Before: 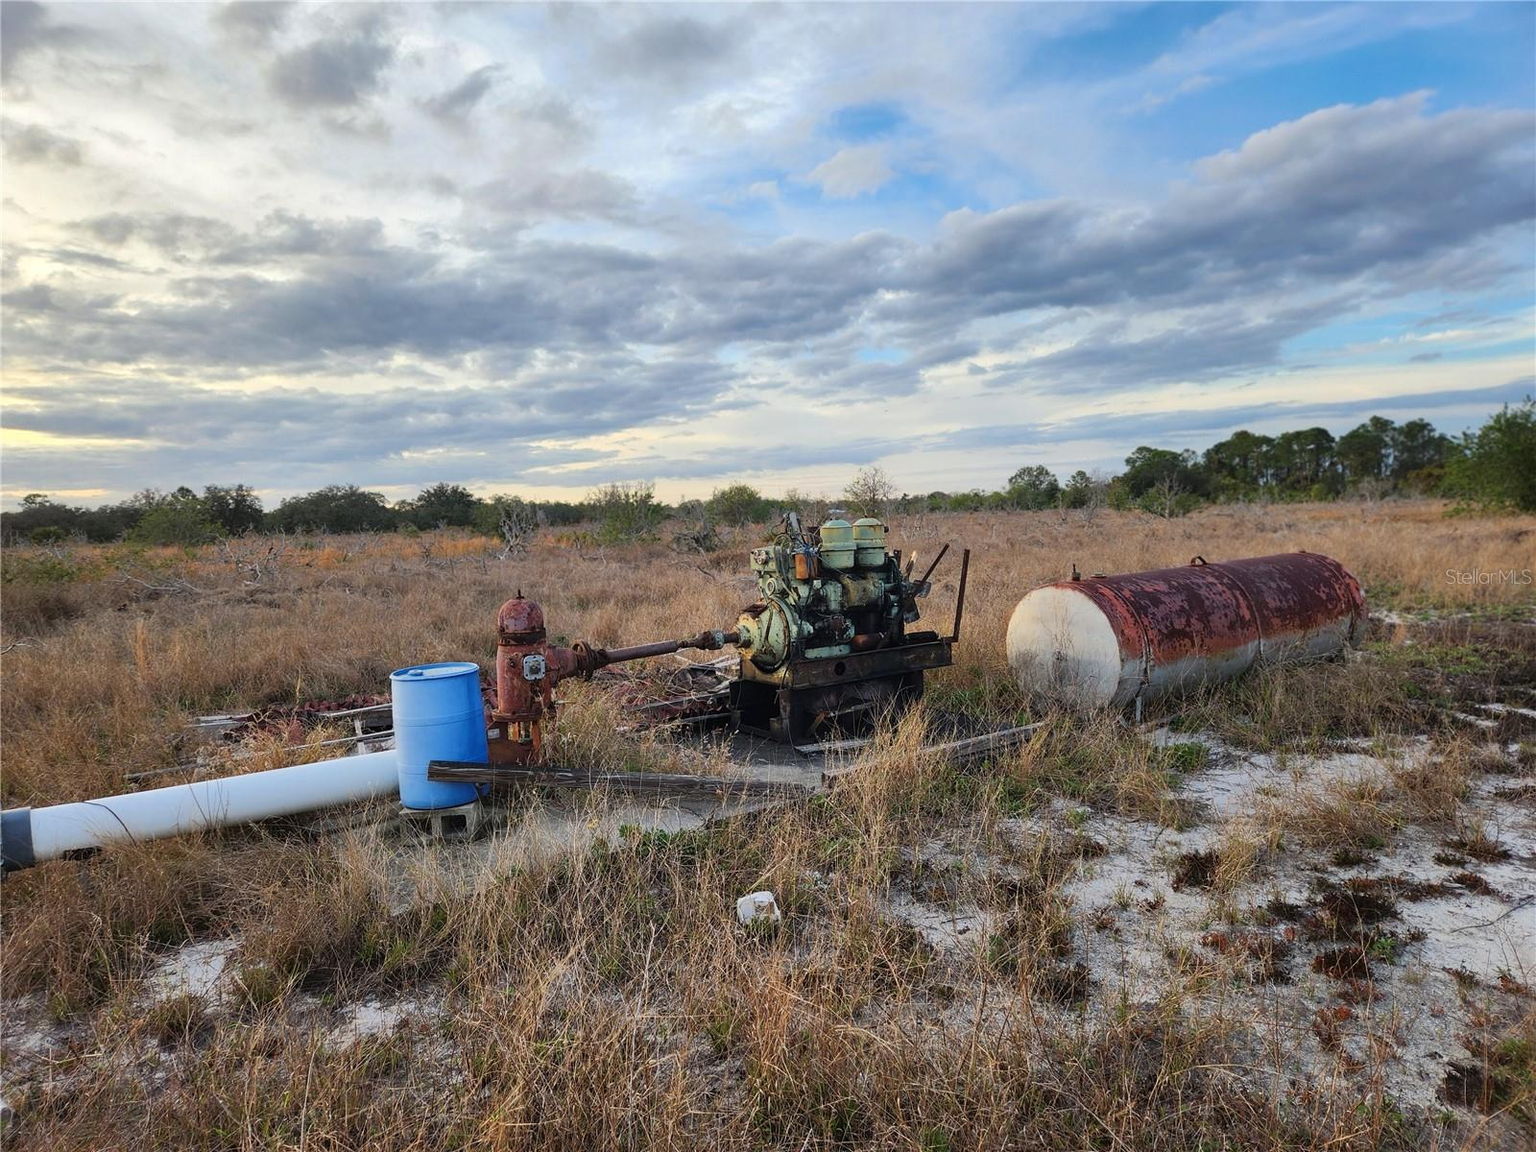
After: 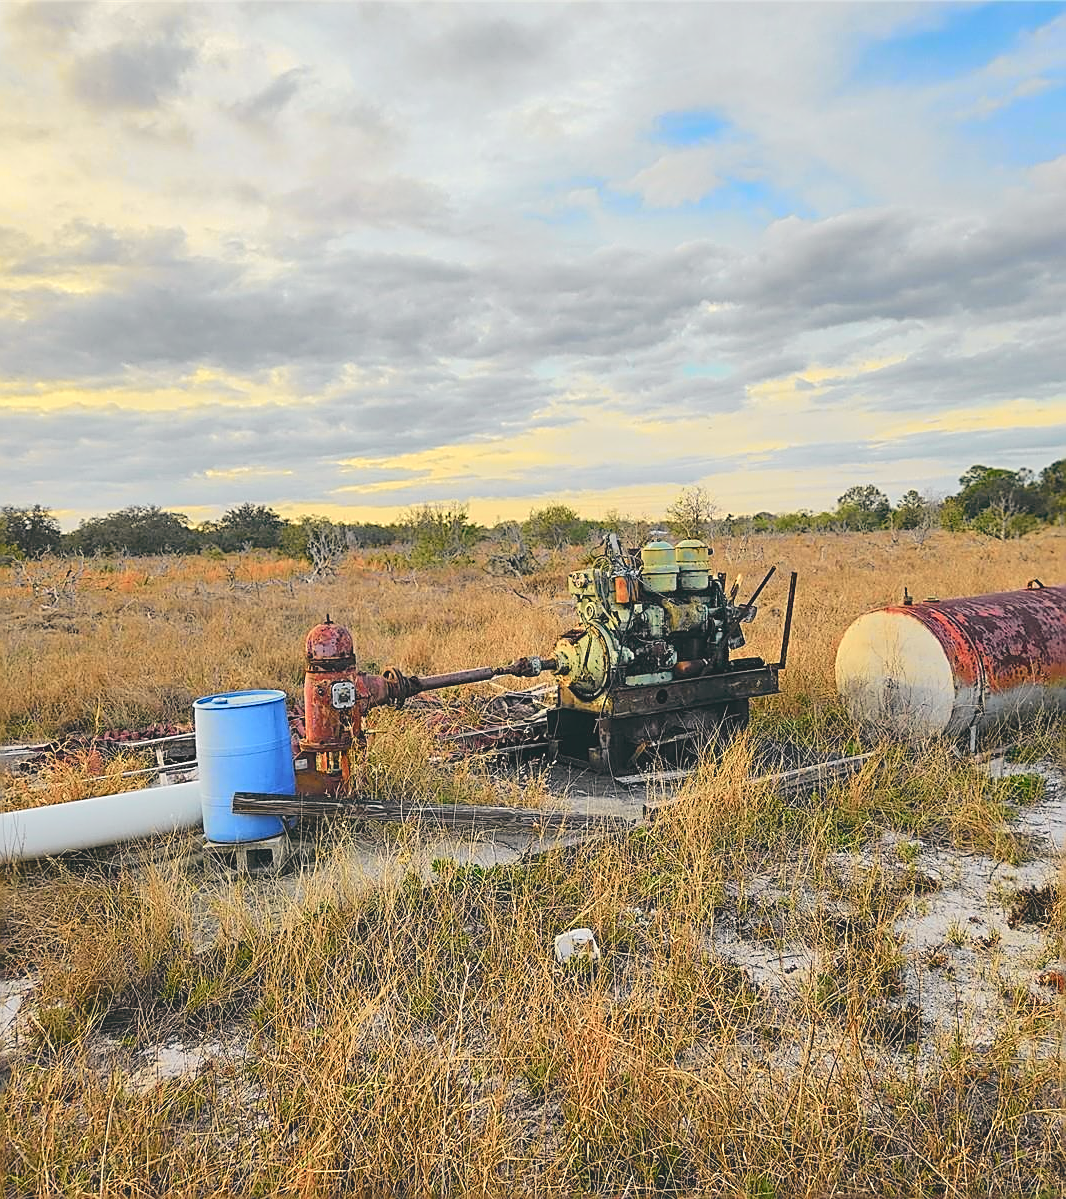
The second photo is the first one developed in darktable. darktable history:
tone curve: curves: ch0 [(0, 0) (0.037, 0.011) (0.131, 0.108) (0.279, 0.279) (0.476, 0.554) (0.617, 0.693) (0.704, 0.77) (0.813, 0.852) (0.916, 0.924) (1, 0.993)]; ch1 [(0, 0) (0.318, 0.278) (0.444, 0.427) (0.493, 0.492) (0.508, 0.502) (0.534, 0.529) (0.562, 0.563) (0.626, 0.662) (0.746, 0.764) (1, 1)]; ch2 [(0, 0) (0.316, 0.292) (0.381, 0.37) (0.423, 0.448) (0.476, 0.492) (0.502, 0.498) (0.522, 0.518) (0.533, 0.532) (0.586, 0.631) (0.634, 0.663) (0.7, 0.7) (0.861, 0.808) (1, 0.951)], color space Lab, independent channels, preserve colors none
crop and rotate: left 13.409%, right 19.924%
exposure: exposure 0.564 EV, compensate highlight preservation false
color calibration: x 0.329, y 0.345, temperature 5633 K
sharpen: amount 1
color balance: lift [1, 0.998, 1.001, 1.002], gamma [1, 1.02, 1, 0.98], gain [1, 1.02, 1.003, 0.98]
shadows and highlights: shadows 30.86, highlights 0, soften with gaussian
contrast brightness saturation: contrast -0.28
